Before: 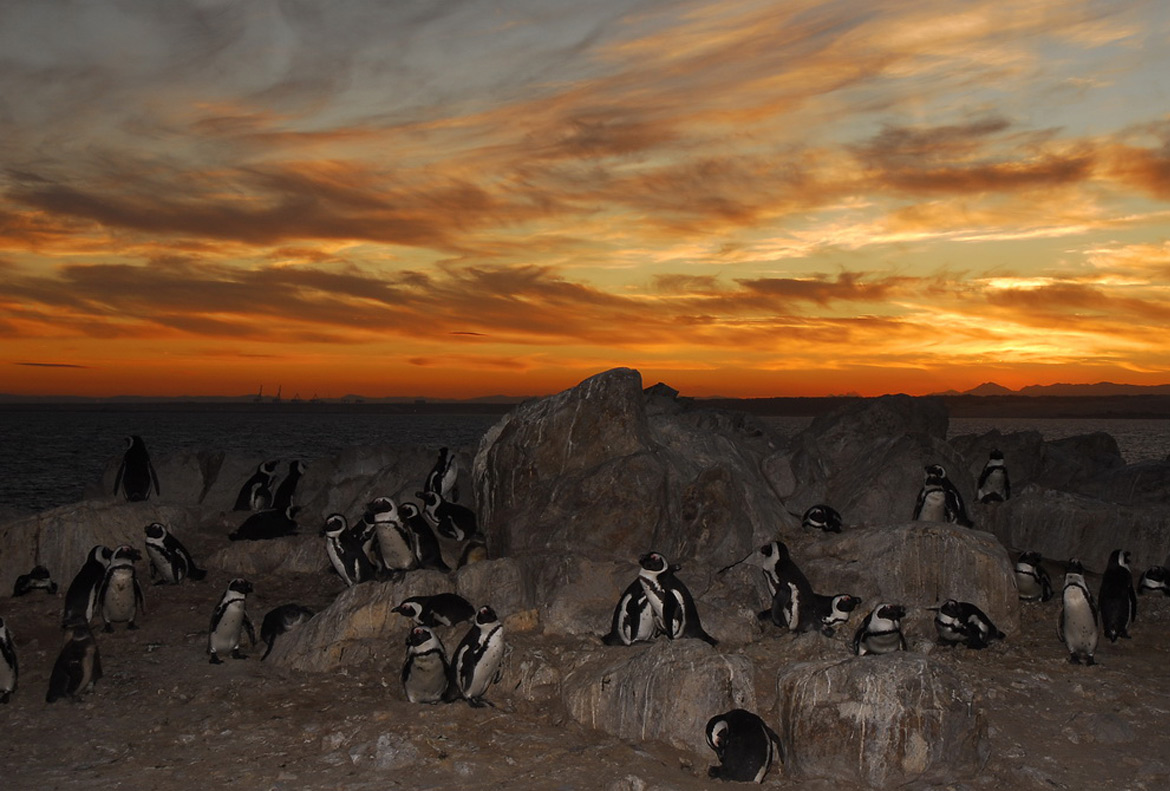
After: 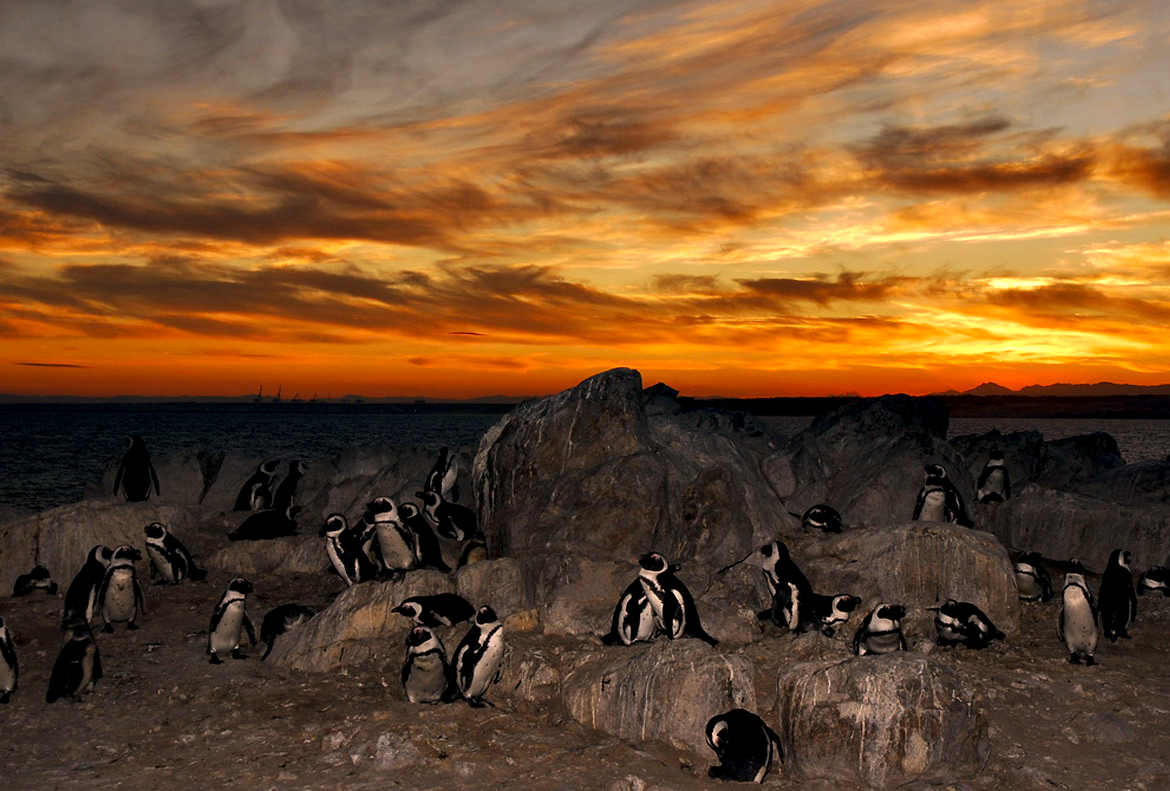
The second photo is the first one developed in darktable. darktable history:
color calibration: illuminant as shot in camera, x 0.36, y 0.362, temperature 4561.36 K
contrast equalizer: y [[0.6 ×6], [0.55 ×6], [0 ×6], [0 ×6], [0 ×6]]
color correction: highlights a* 17.6, highlights b* 19.17
